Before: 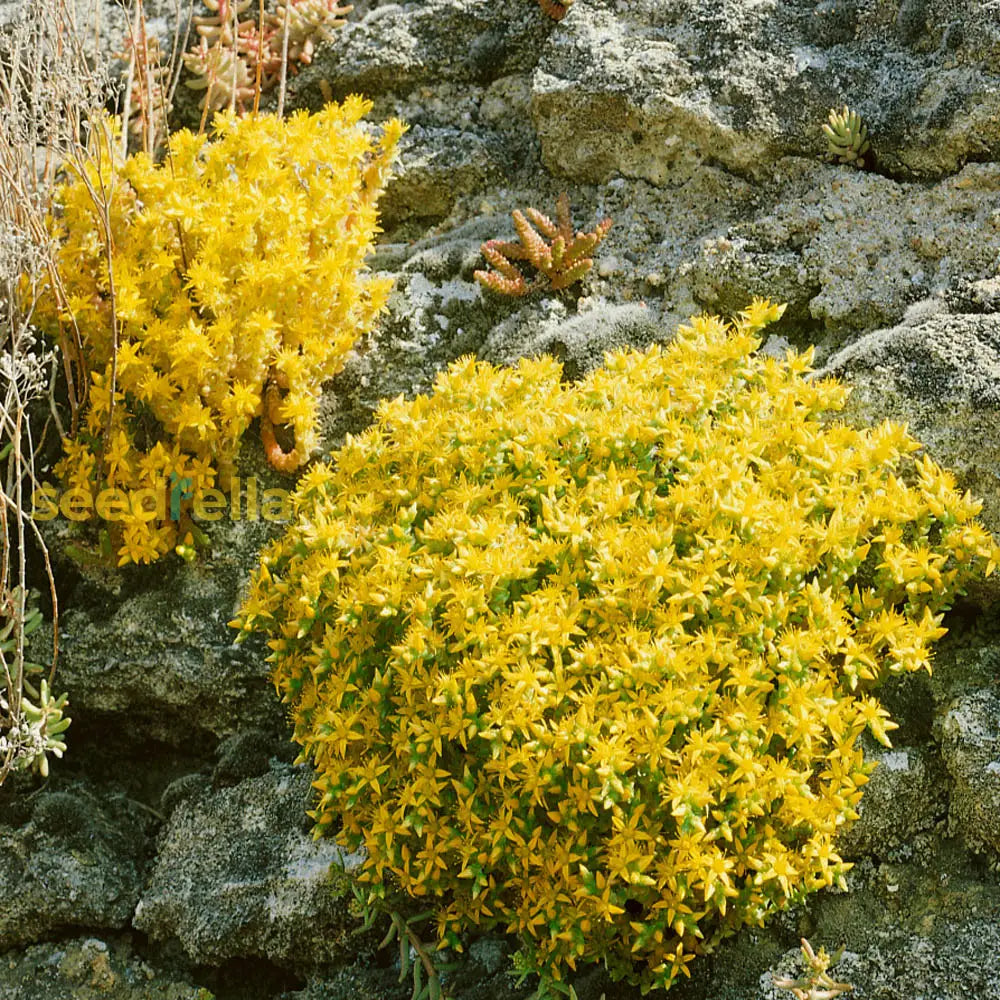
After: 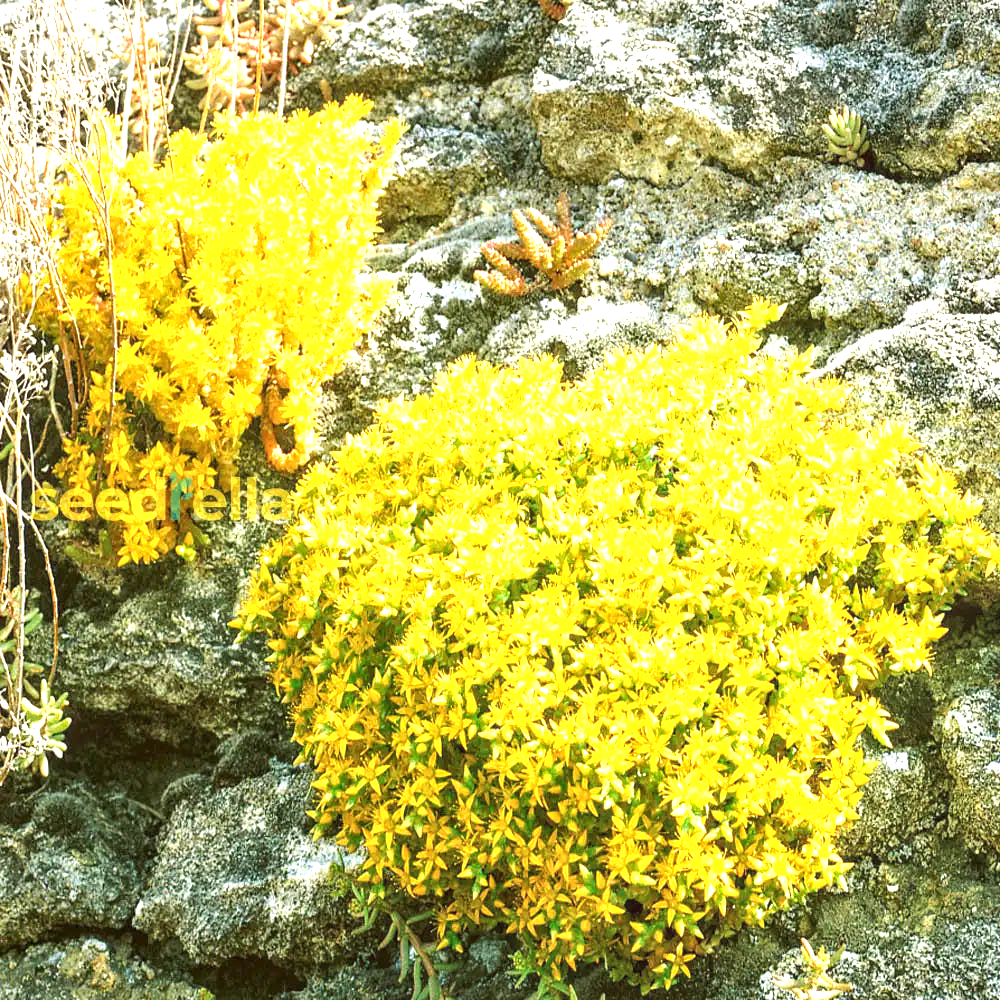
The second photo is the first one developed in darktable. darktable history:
local contrast: on, module defaults
exposure: black level correction 0, exposure 1.45 EV, compensate exposure bias true, compensate highlight preservation false
